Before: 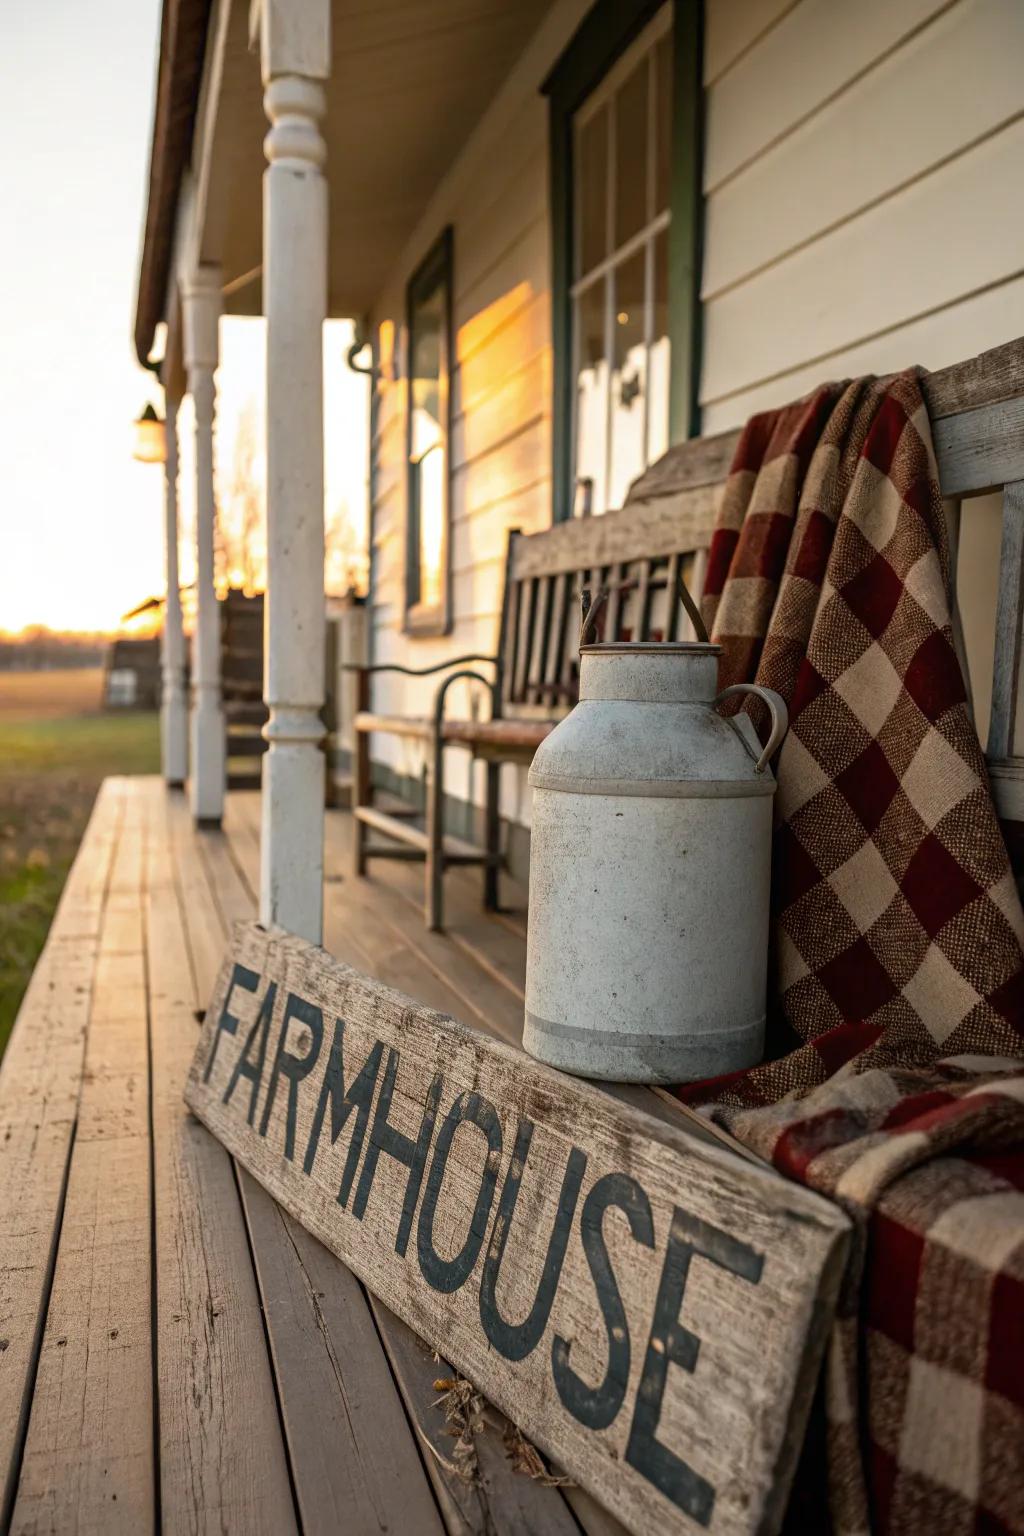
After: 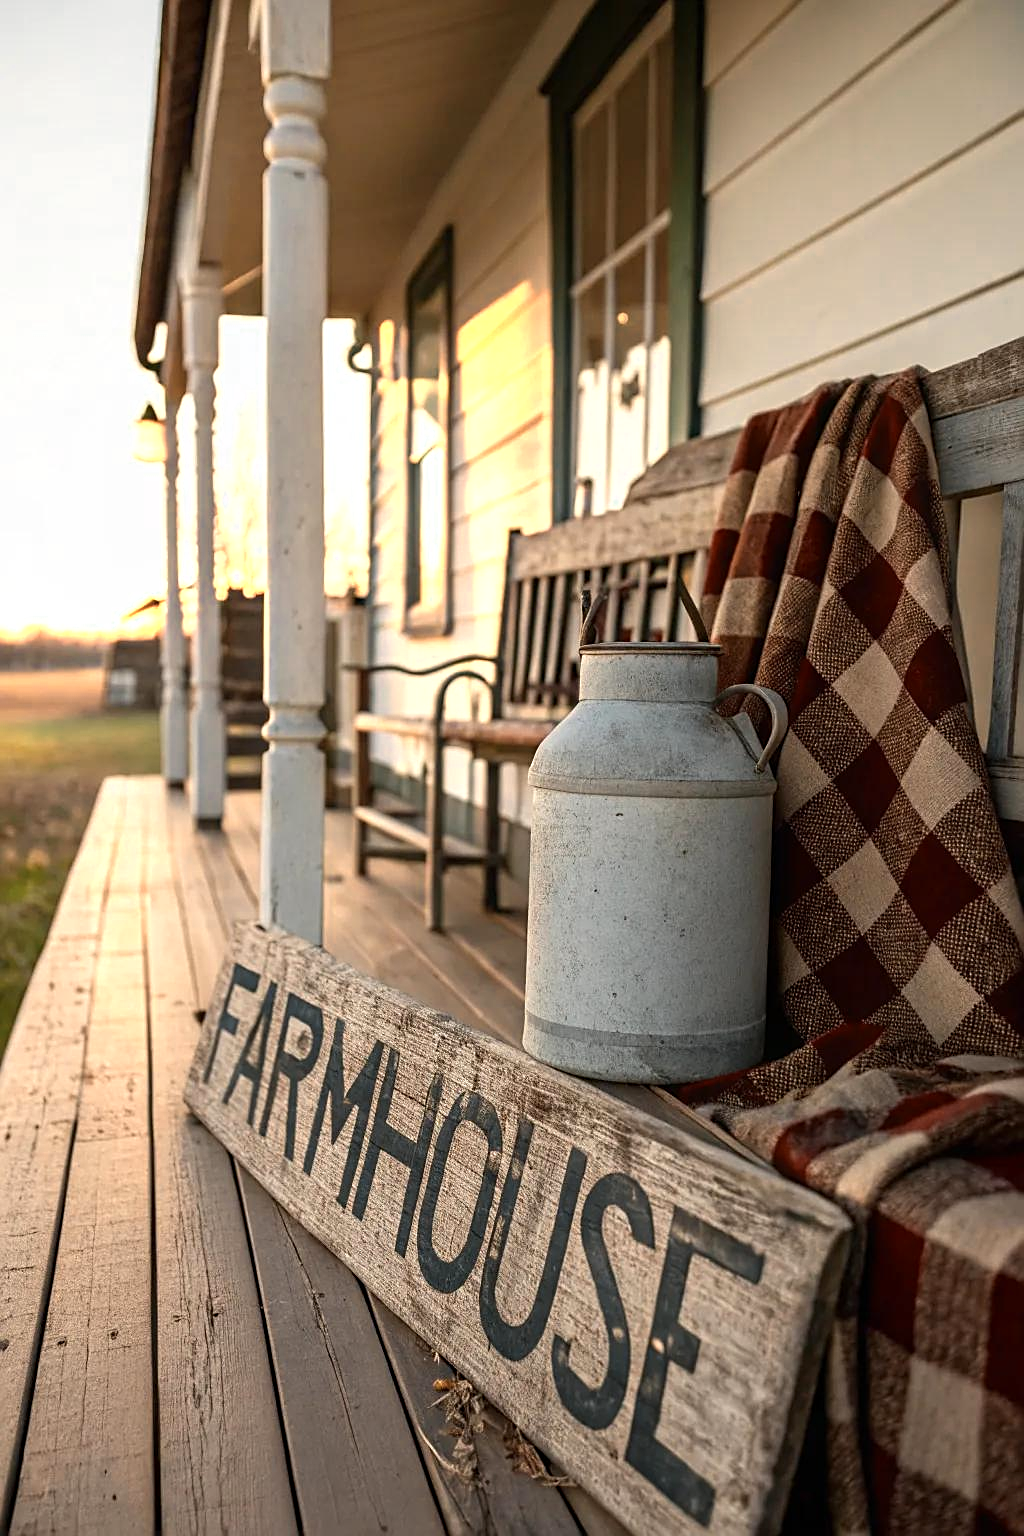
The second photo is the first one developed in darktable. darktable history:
sharpen: on, module defaults
color zones: curves: ch0 [(0.018, 0.548) (0.197, 0.654) (0.425, 0.447) (0.605, 0.658) (0.732, 0.579)]; ch1 [(0.105, 0.531) (0.224, 0.531) (0.386, 0.39) (0.618, 0.456) (0.732, 0.456) (0.956, 0.421)]; ch2 [(0.039, 0.583) (0.215, 0.465) (0.399, 0.544) (0.465, 0.548) (0.614, 0.447) (0.724, 0.43) (0.882, 0.623) (0.956, 0.632)]
